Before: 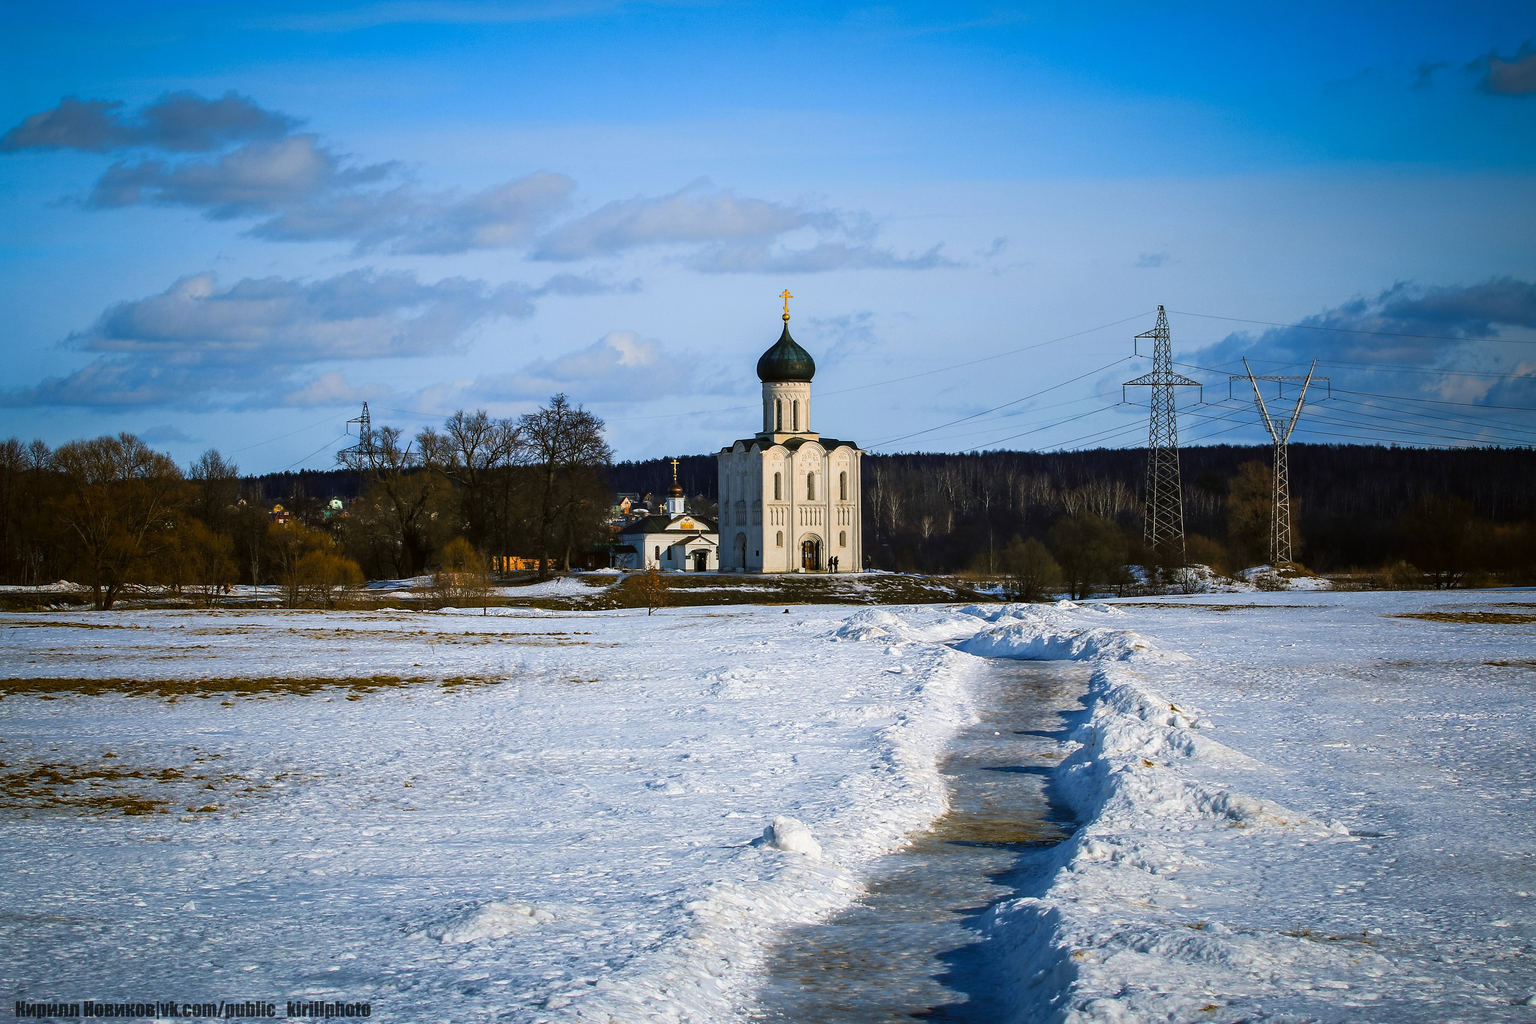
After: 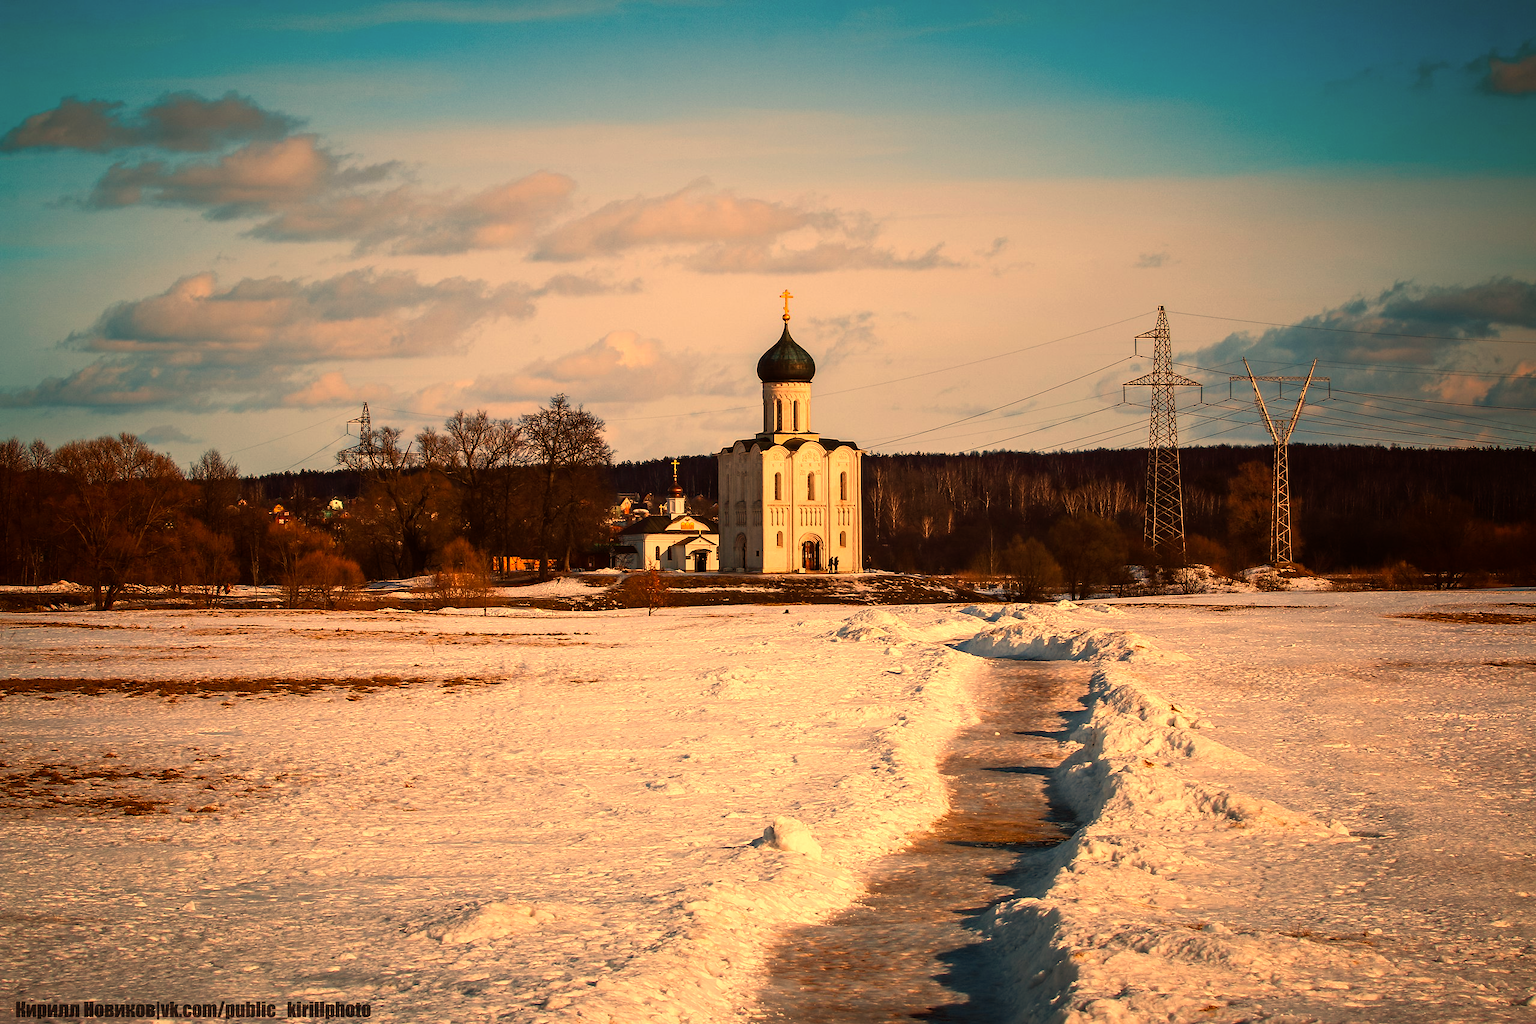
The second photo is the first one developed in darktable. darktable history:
rgb levels: mode RGB, independent channels, levels [[0, 0.5, 1], [0, 0.521, 1], [0, 0.536, 1]]
white balance: red 1.467, blue 0.684
